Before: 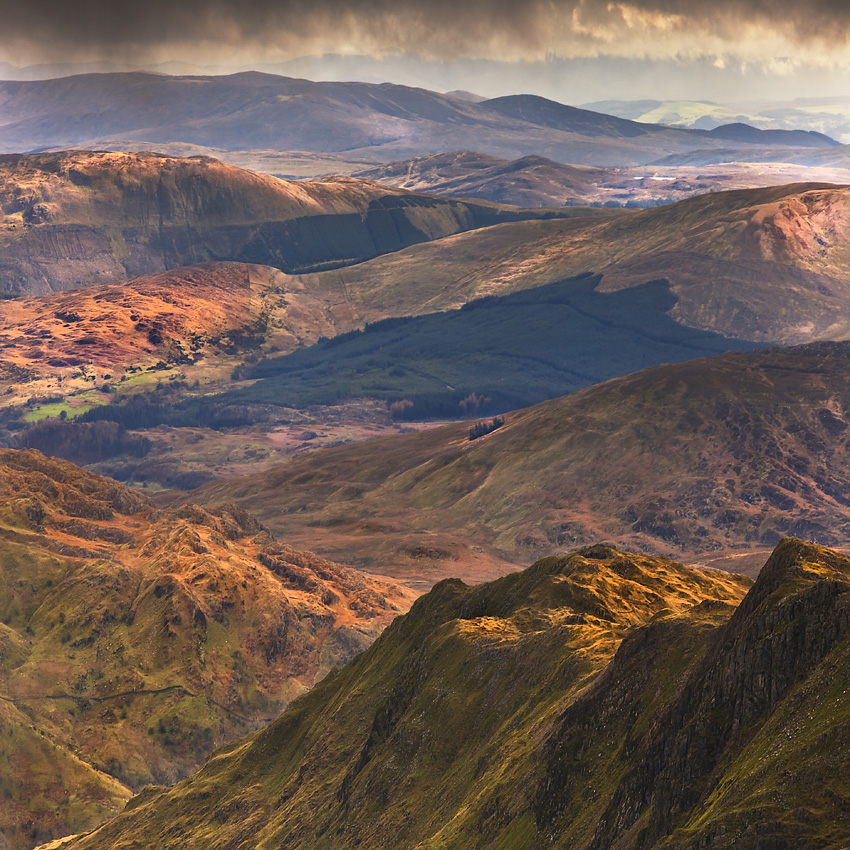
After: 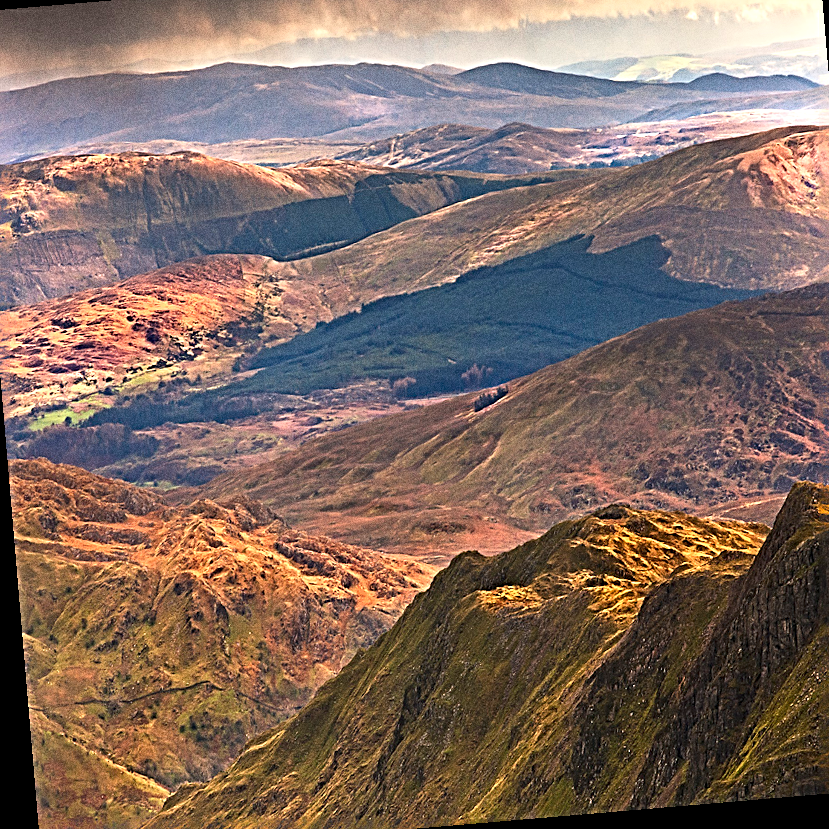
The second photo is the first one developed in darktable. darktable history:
grain: coarseness 0.09 ISO, strength 40%
rotate and perspective: rotation -4.86°, automatic cropping off
crop: left 3.305%, top 6.436%, right 6.389%, bottom 3.258%
exposure: exposure 0.496 EV, compensate highlight preservation false
sharpen: radius 3.69, amount 0.928
shadows and highlights: radius 93.07, shadows -14.46, white point adjustment 0.23, highlights 31.48, compress 48.23%, highlights color adjustment 52.79%, soften with gaussian
tone equalizer: on, module defaults
